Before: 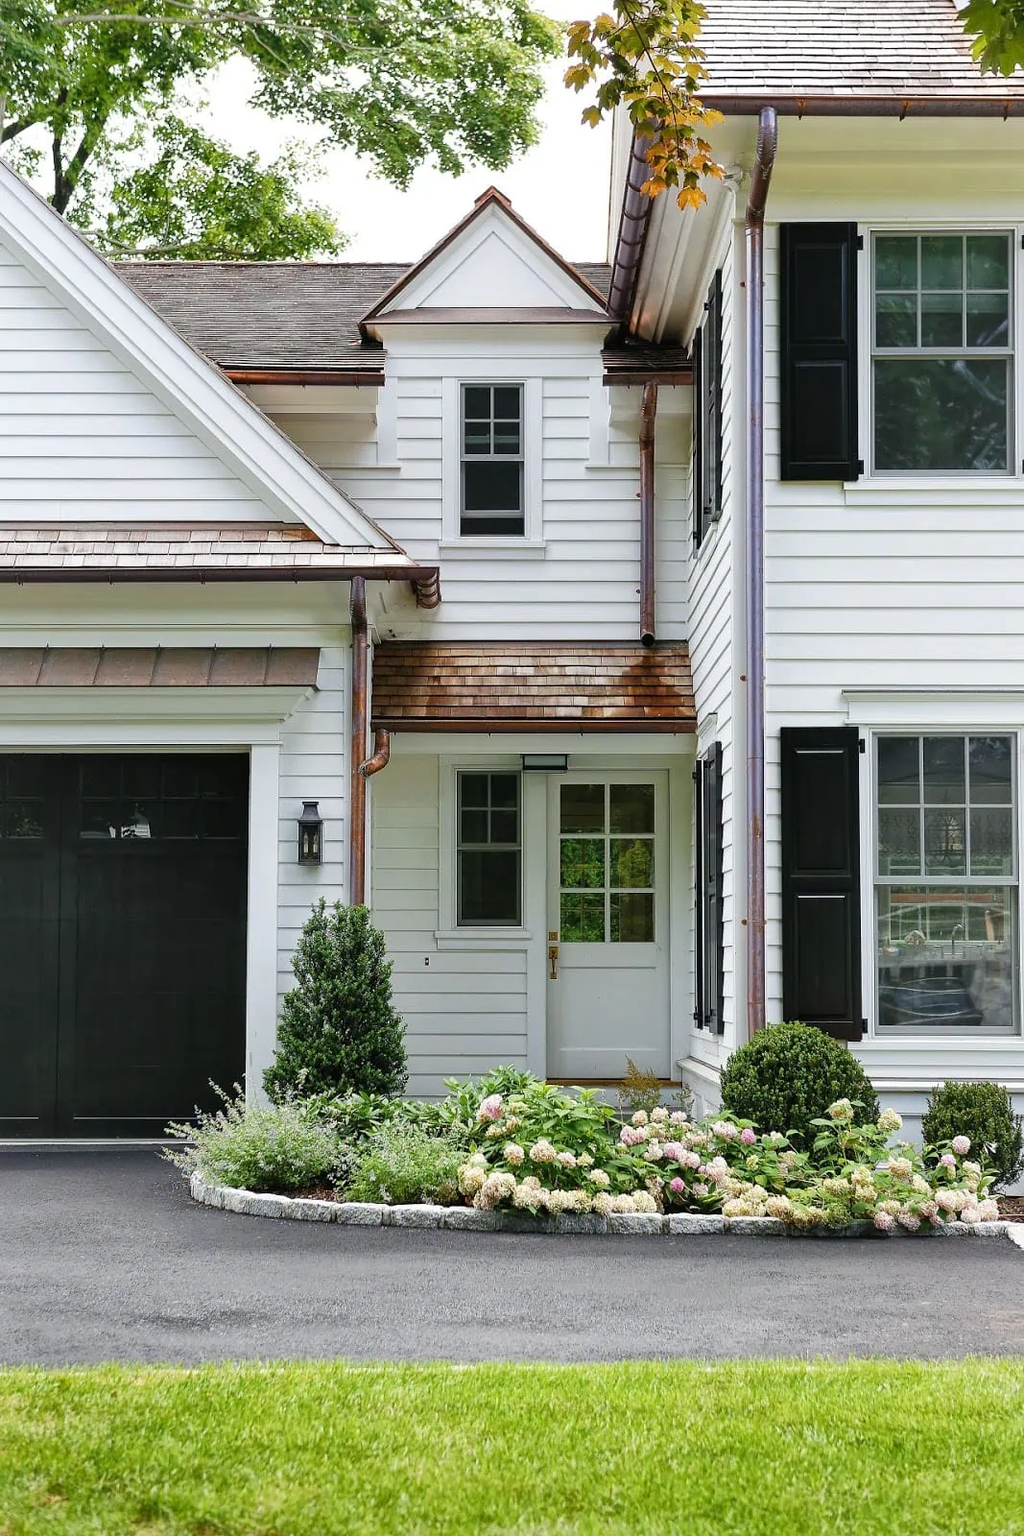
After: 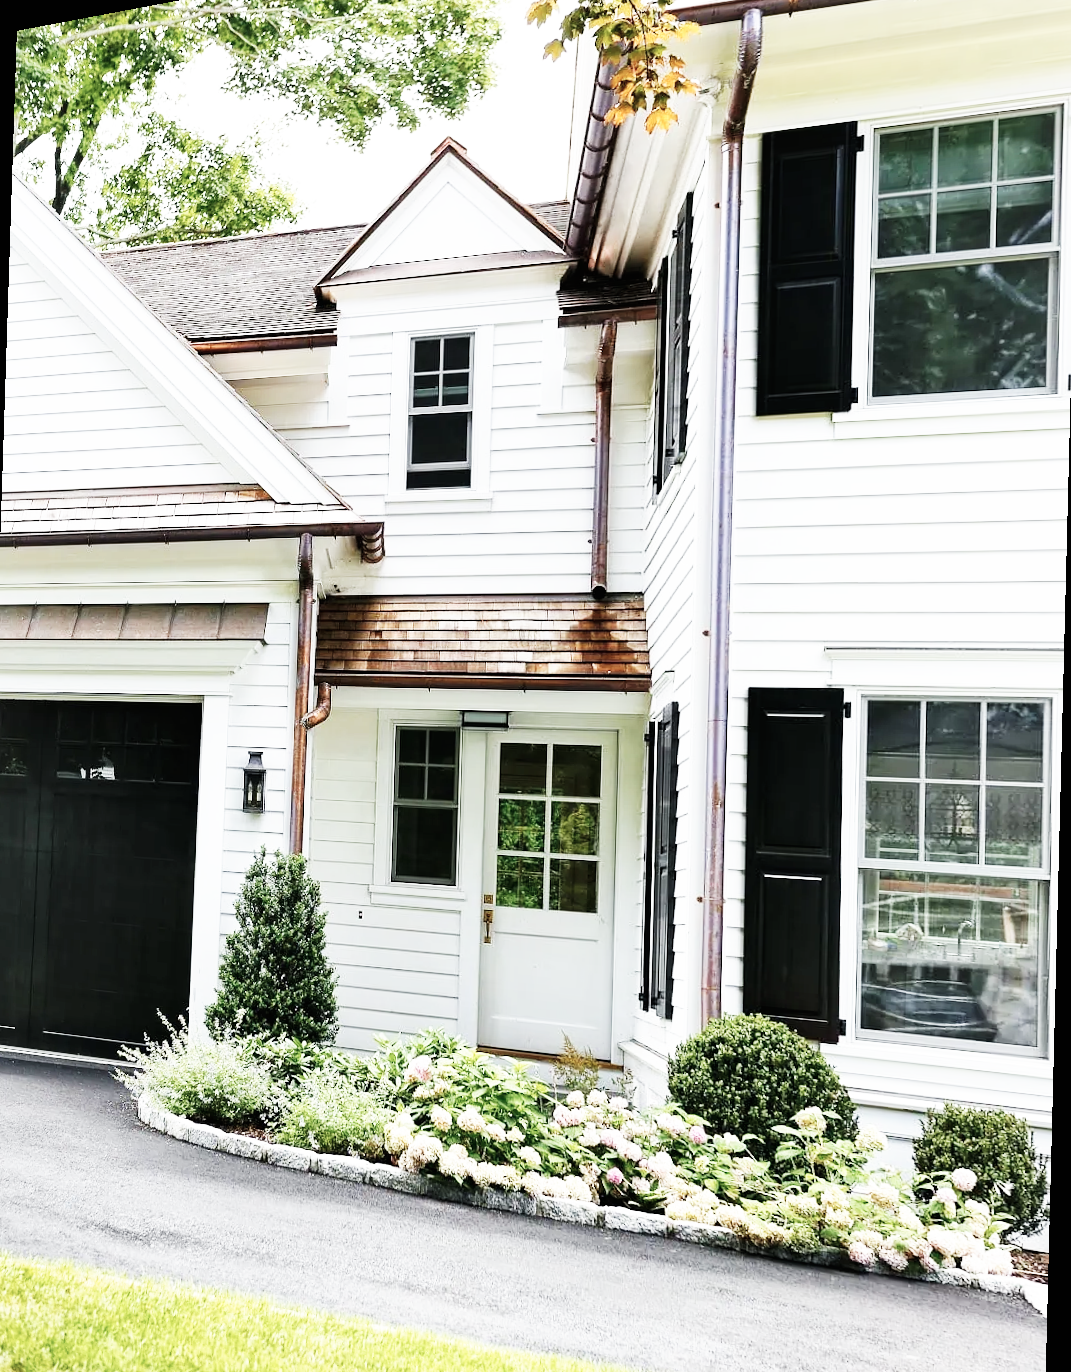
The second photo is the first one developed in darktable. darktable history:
base curve: curves: ch0 [(0, 0) (0.007, 0.004) (0.027, 0.03) (0.046, 0.07) (0.207, 0.54) (0.442, 0.872) (0.673, 0.972) (1, 1)], preserve colors none
contrast brightness saturation: contrast 0.1, saturation -0.36
rotate and perspective: rotation 1.69°, lens shift (vertical) -0.023, lens shift (horizontal) -0.291, crop left 0.025, crop right 0.988, crop top 0.092, crop bottom 0.842
